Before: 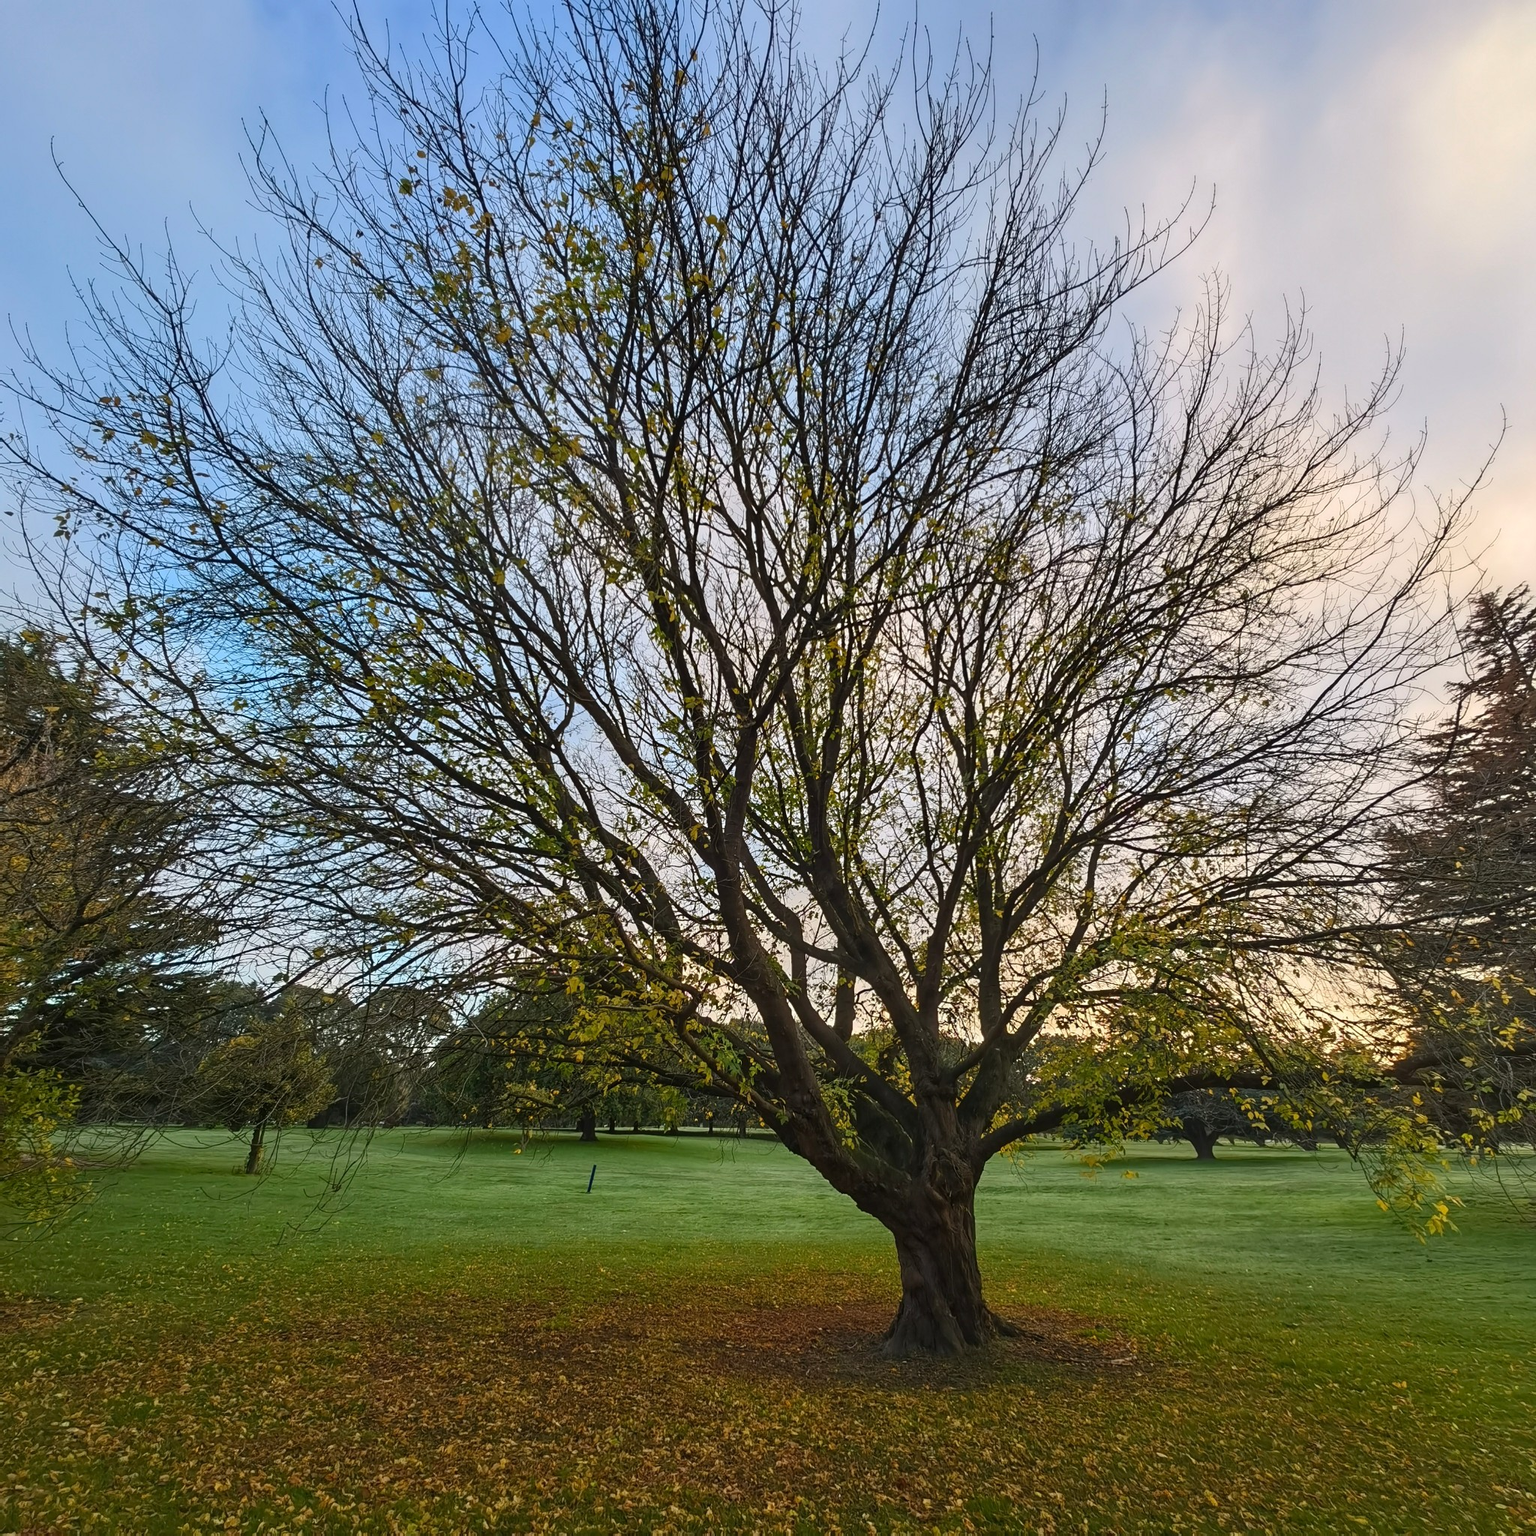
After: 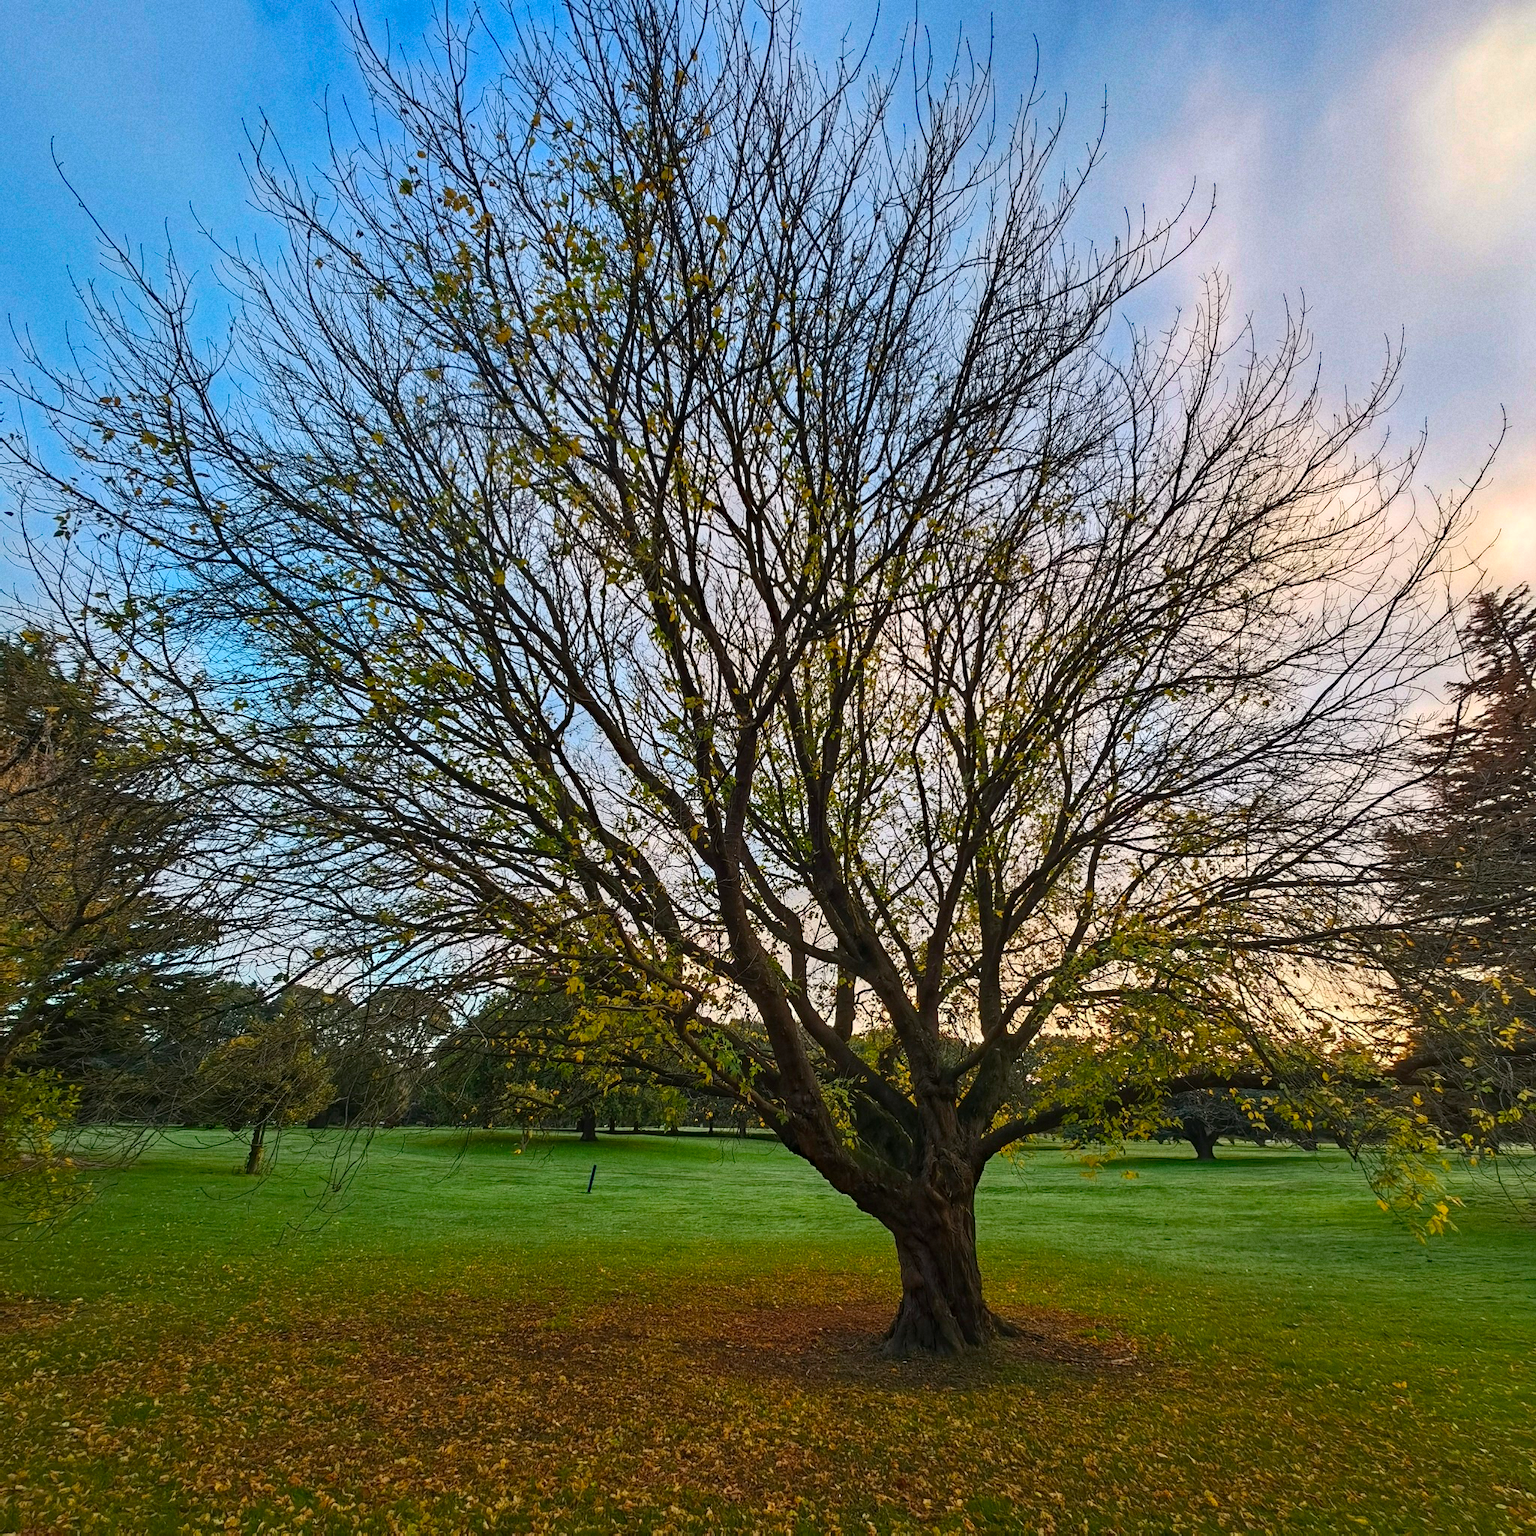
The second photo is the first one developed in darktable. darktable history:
contrast brightness saturation: contrast 0.05
grain: coarseness 7.08 ISO, strength 21.67%, mid-tones bias 59.58%
haze removal: strength 0.53, distance 0.925, compatibility mode true, adaptive false
